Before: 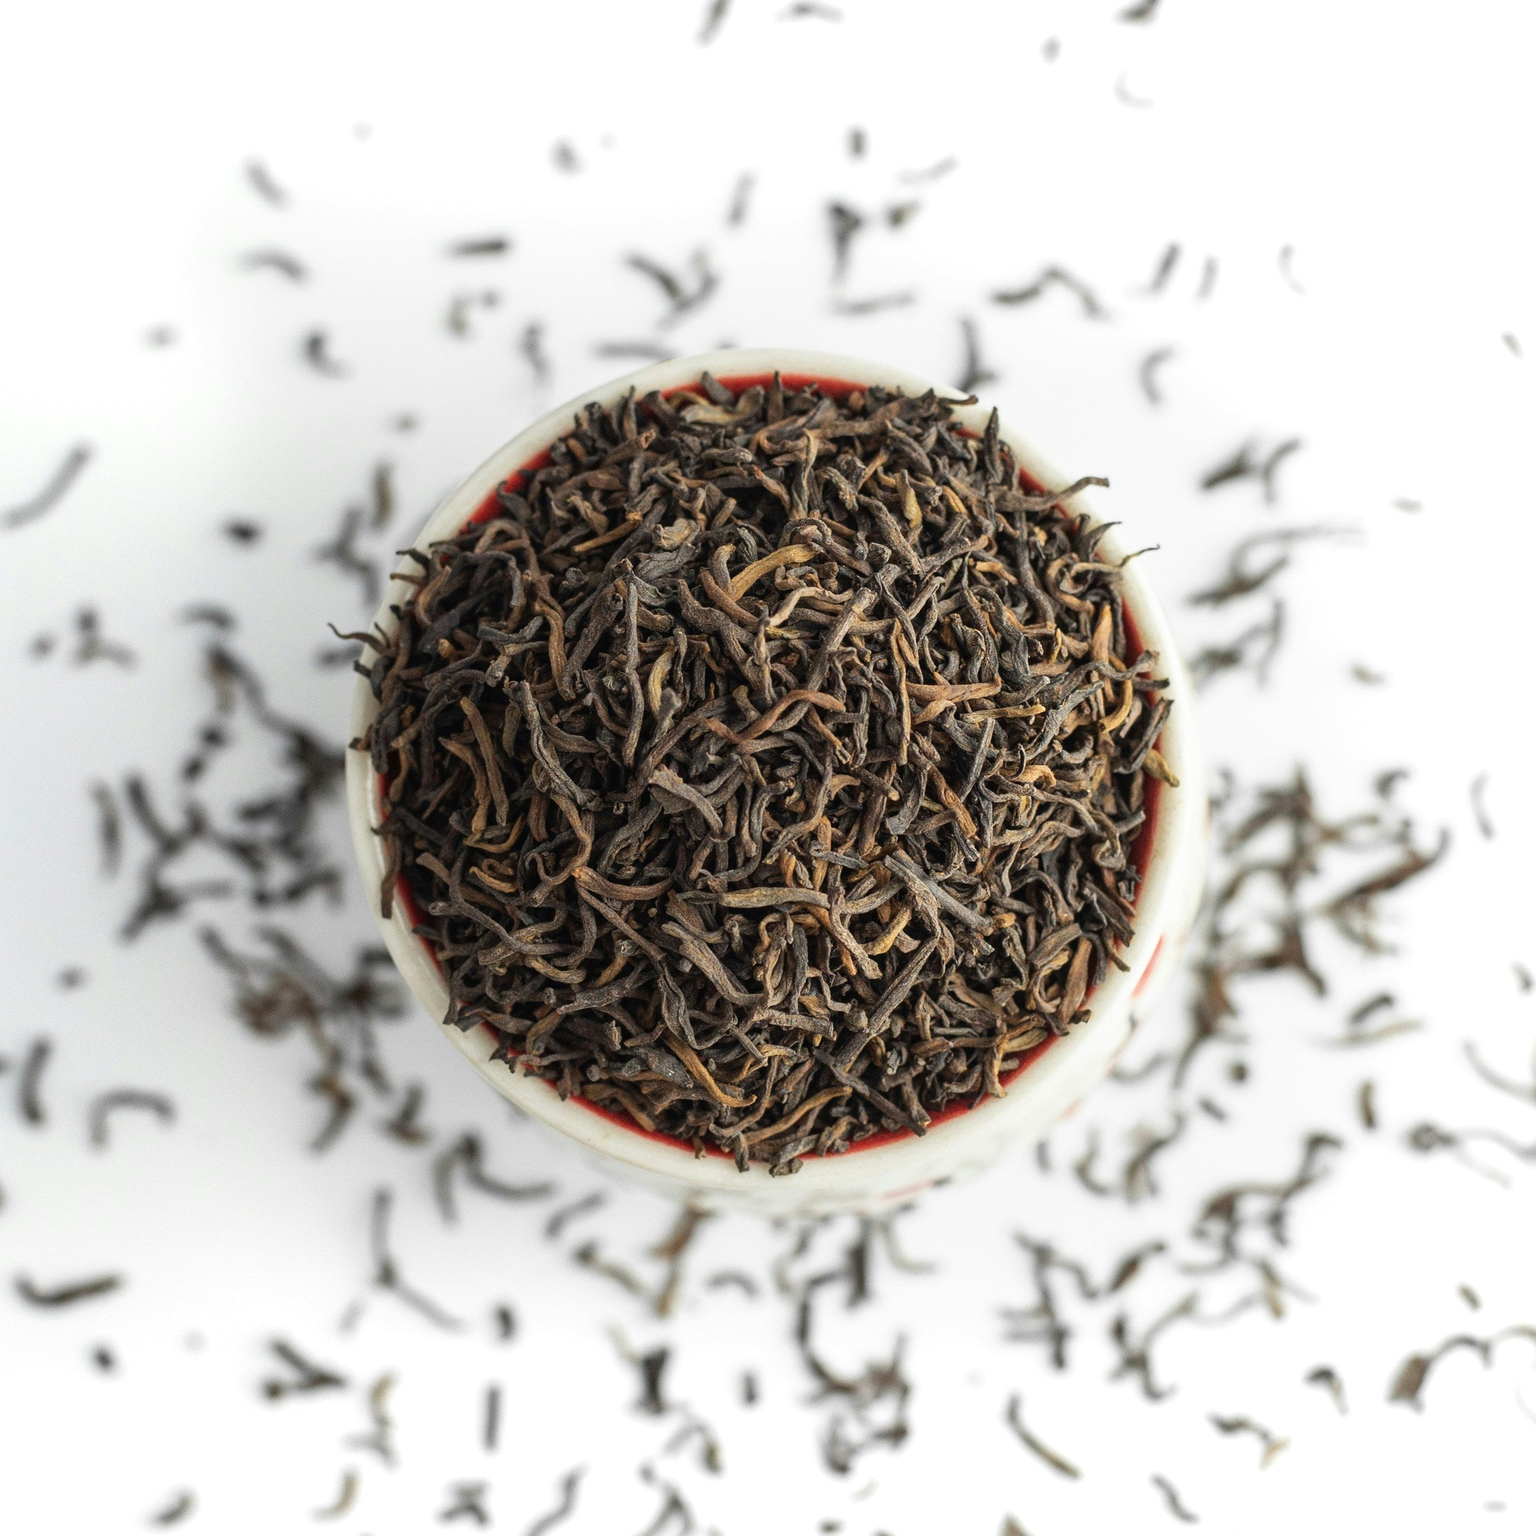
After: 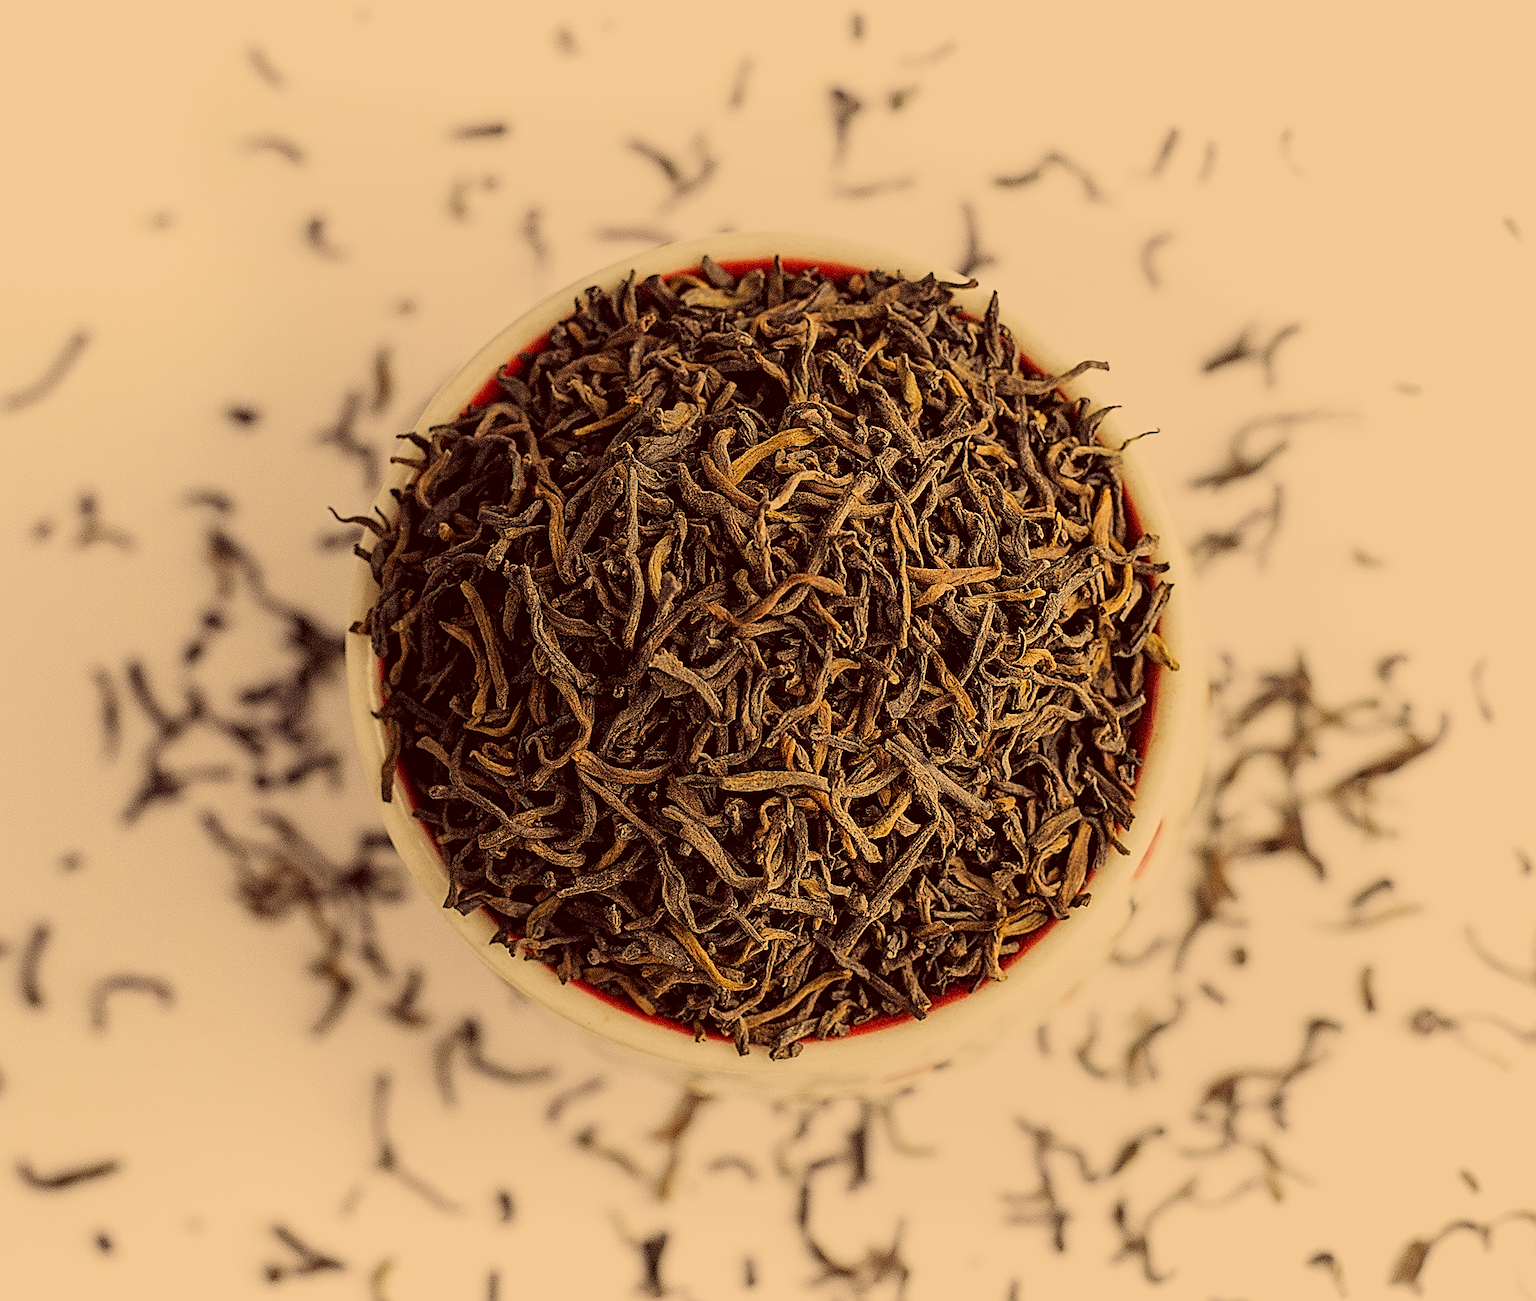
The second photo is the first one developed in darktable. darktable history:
crop: top 7.599%, bottom 7.556%
sharpen: amount 1.875
filmic rgb: black relative exposure -7.65 EV, white relative exposure 4.56 EV, hardness 3.61
haze removal: compatibility mode true, adaptive false
color correction: highlights a* 10.11, highlights b* 38.88, shadows a* 14.1, shadows b* 3.45
exposure: exposure -0.115 EV, compensate highlight preservation false
